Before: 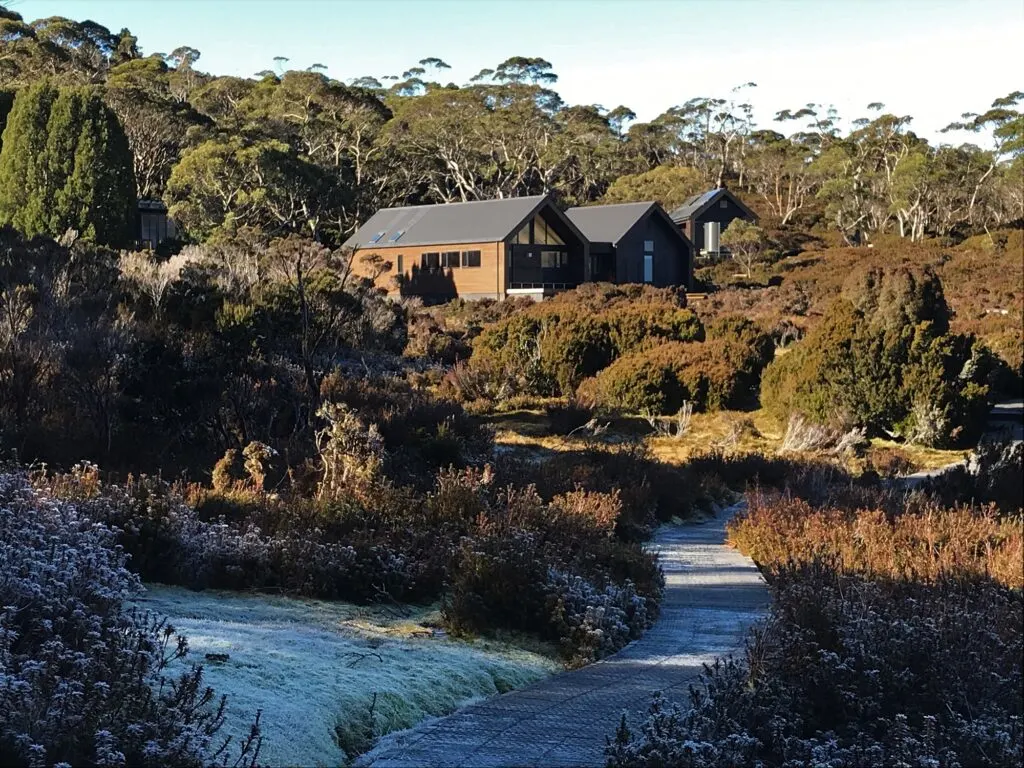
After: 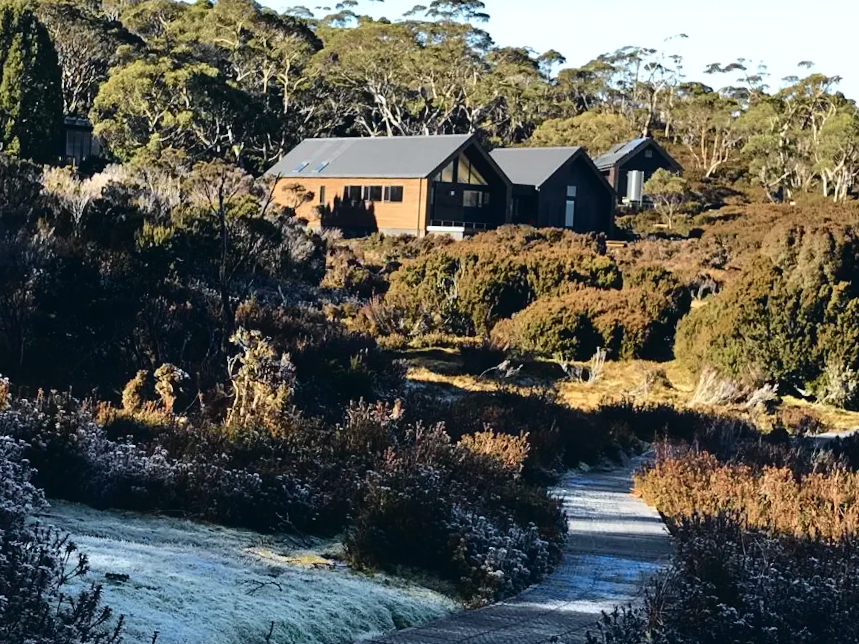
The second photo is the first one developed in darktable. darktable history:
tone curve: curves: ch0 [(0, 0.023) (0.087, 0.065) (0.184, 0.168) (0.45, 0.54) (0.57, 0.683) (0.722, 0.825) (0.877, 0.948) (1, 1)]; ch1 [(0, 0) (0.388, 0.369) (0.44, 0.44) (0.489, 0.481) (0.534, 0.528) (0.657, 0.655) (1, 1)]; ch2 [(0, 0) (0.353, 0.317) (0.408, 0.427) (0.472, 0.46) (0.5, 0.488) (0.537, 0.518) (0.576, 0.592) (0.625, 0.631) (1, 1)], color space Lab, independent channels, preserve colors none
crop and rotate: angle -3.27°, left 5.211%, top 5.211%, right 4.607%, bottom 4.607%
